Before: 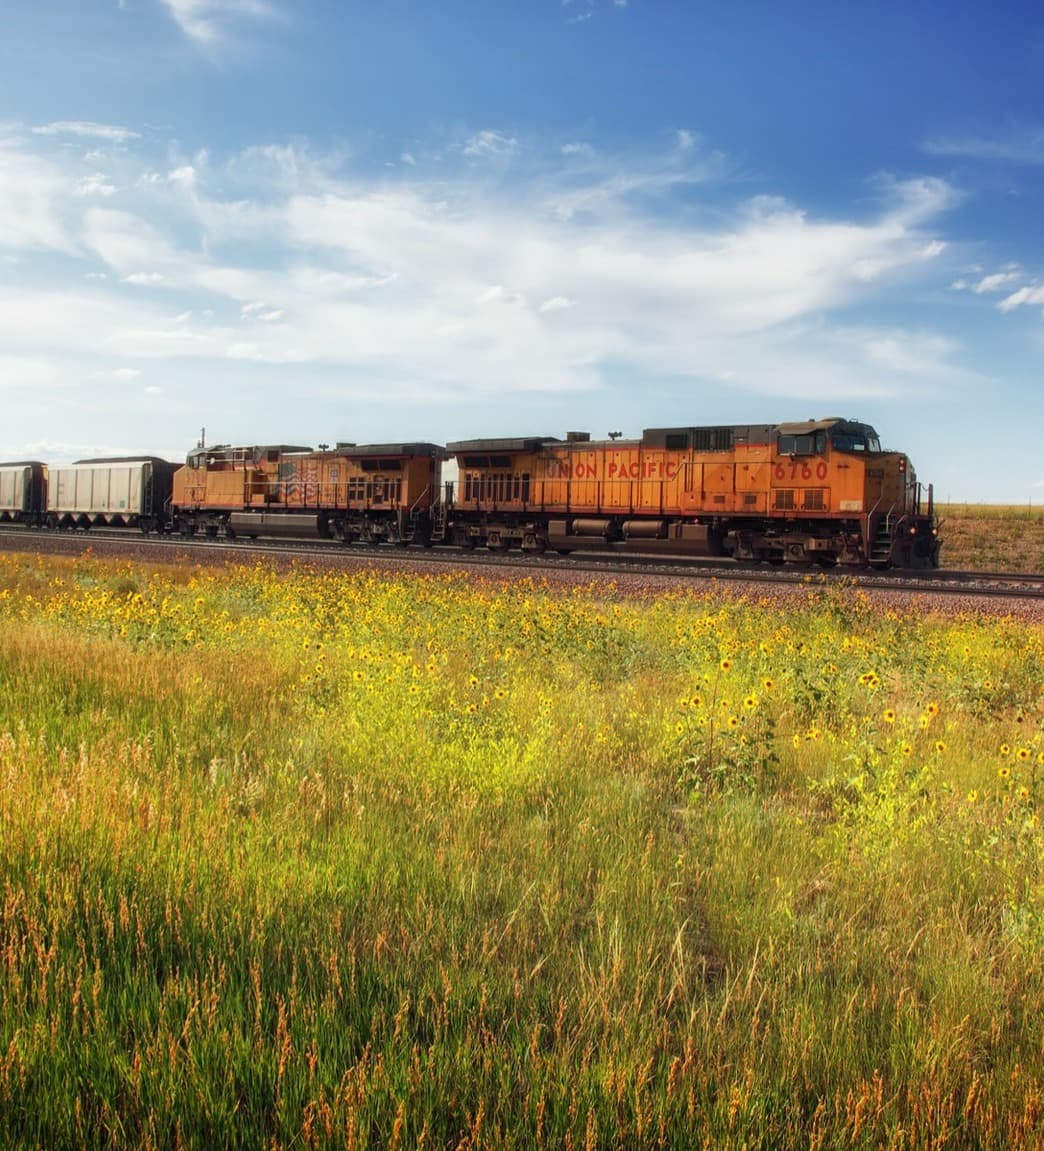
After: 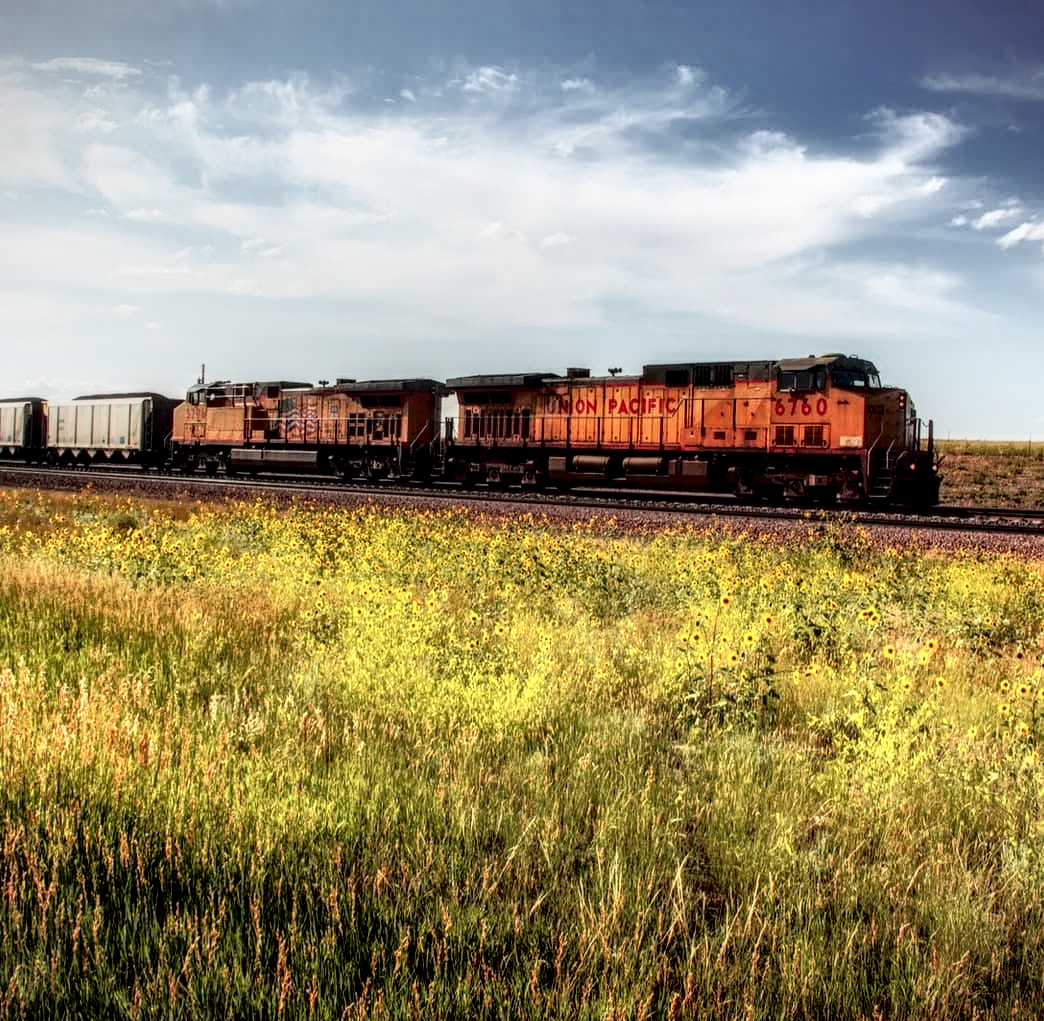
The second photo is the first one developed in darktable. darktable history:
tone curve: curves: ch0 [(0, 0.032) (0.094, 0.08) (0.265, 0.208) (0.41, 0.417) (0.498, 0.496) (0.638, 0.673) (0.819, 0.841) (0.96, 0.899)]; ch1 [(0, 0) (0.161, 0.092) (0.37, 0.302) (0.417, 0.434) (0.495, 0.498) (0.576, 0.589) (0.725, 0.765) (1, 1)]; ch2 [(0, 0) (0.352, 0.403) (0.45, 0.469) (0.521, 0.515) (0.59, 0.579) (1, 1)], color space Lab, independent channels, preserve colors none
local contrast: highlights 19%, detail 186%
crop and rotate: top 5.609%, bottom 5.609%
vignetting: fall-off start 100%, fall-off radius 71%, brightness -0.434, saturation -0.2, width/height ratio 1.178, dithering 8-bit output, unbound false
